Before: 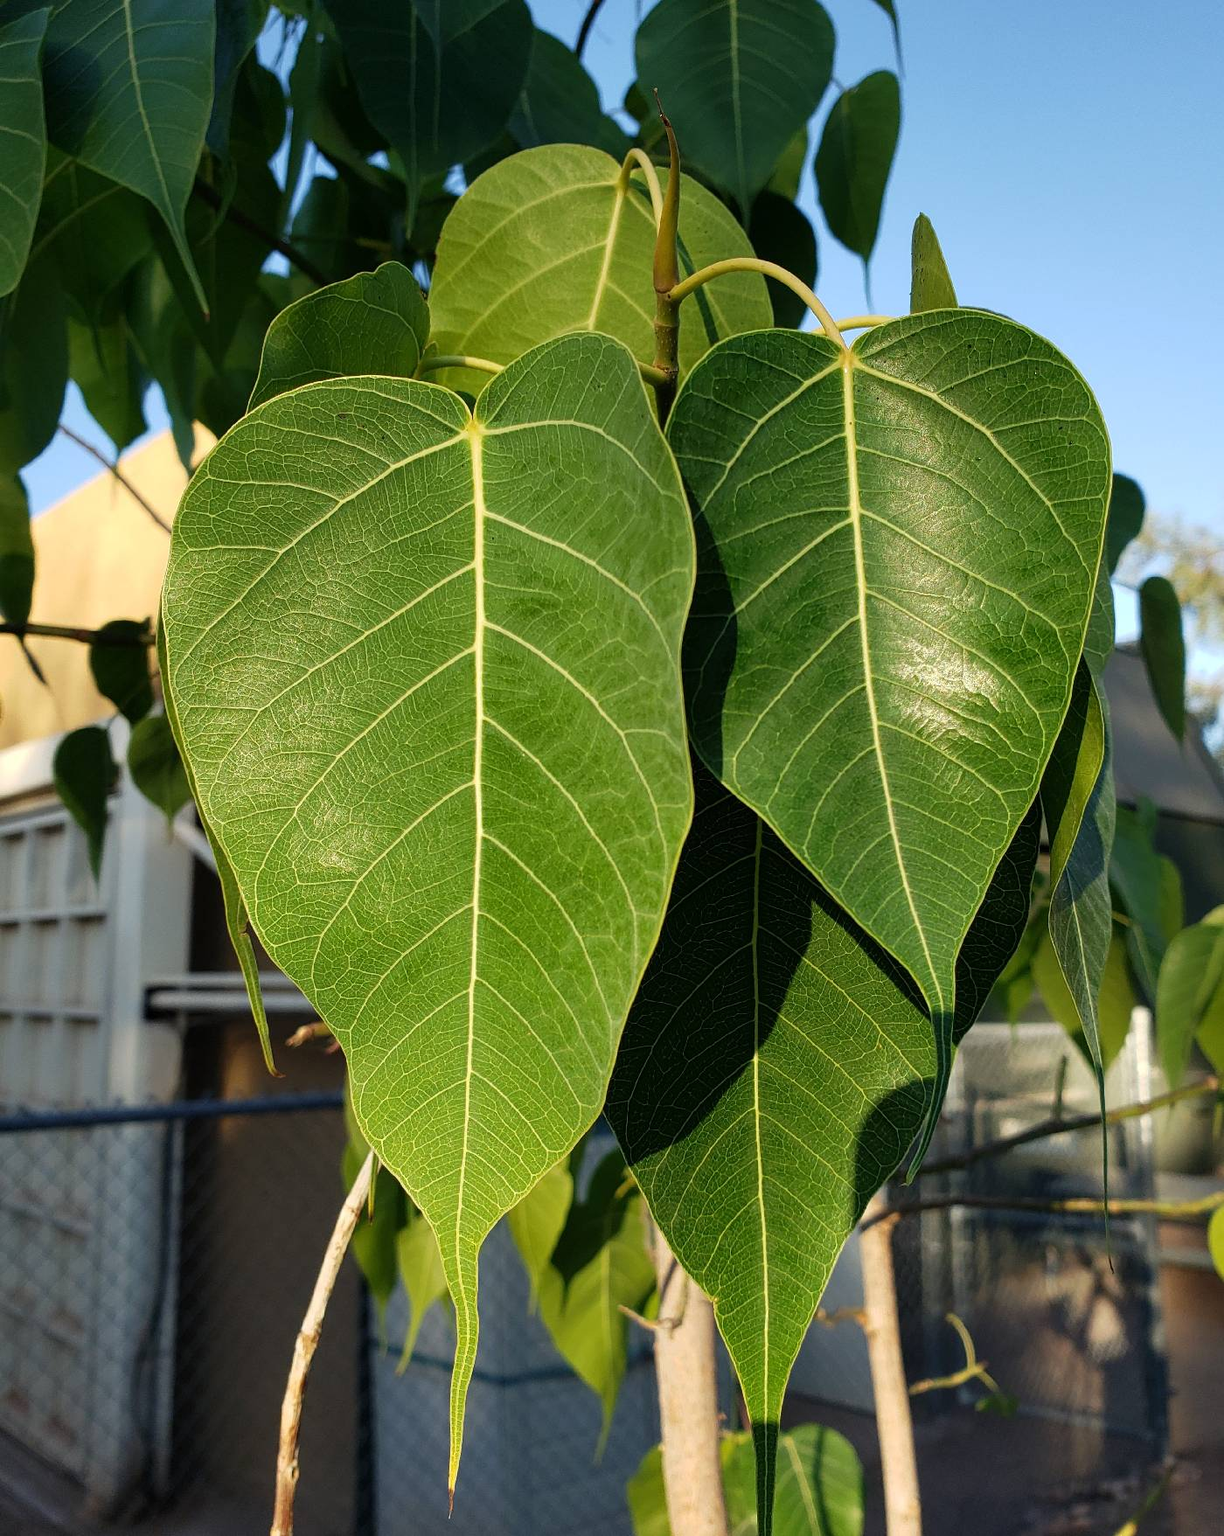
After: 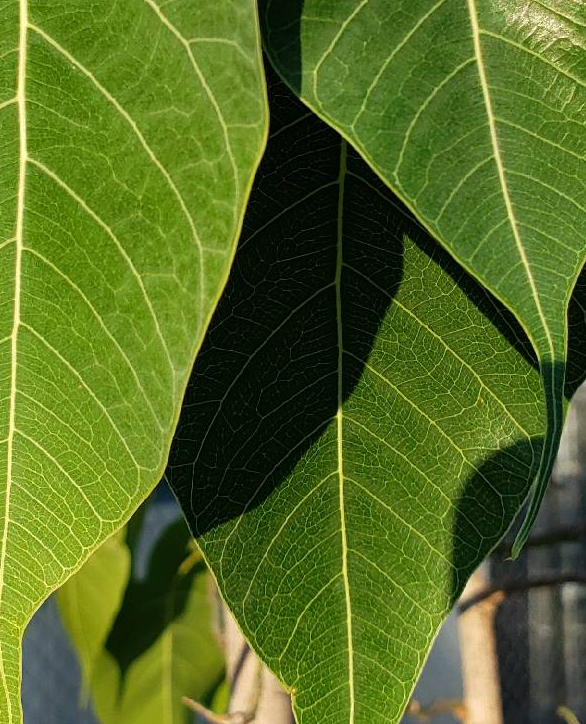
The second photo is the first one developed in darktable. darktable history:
crop: left 37.506%, top 45.353%, right 20.595%, bottom 13.427%
